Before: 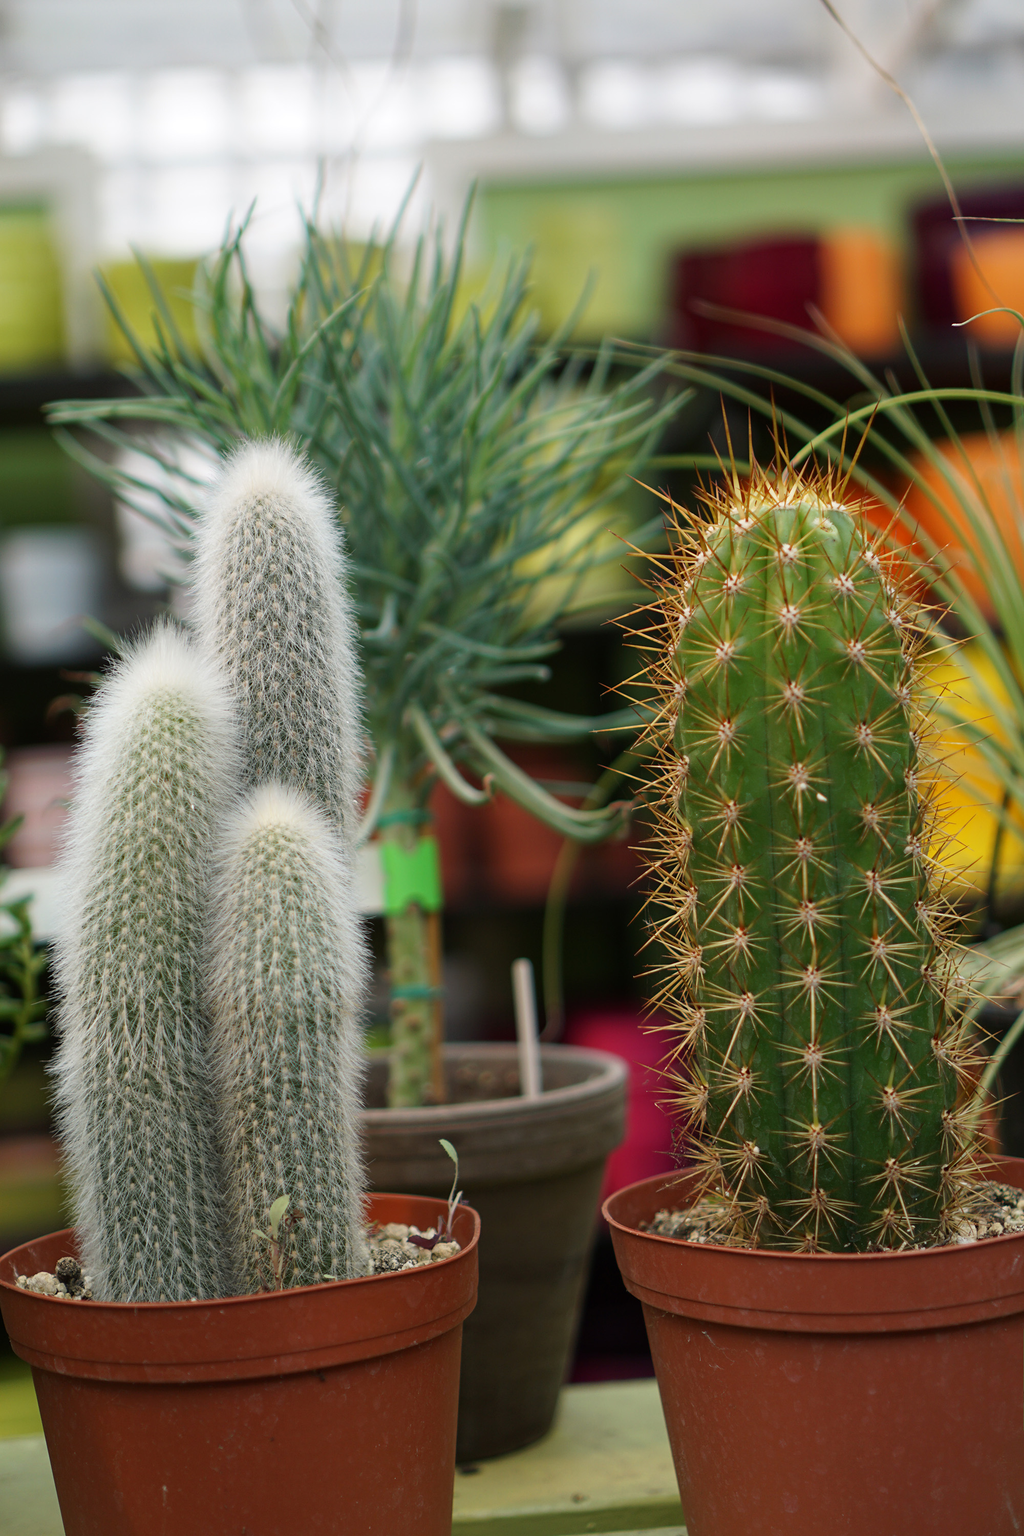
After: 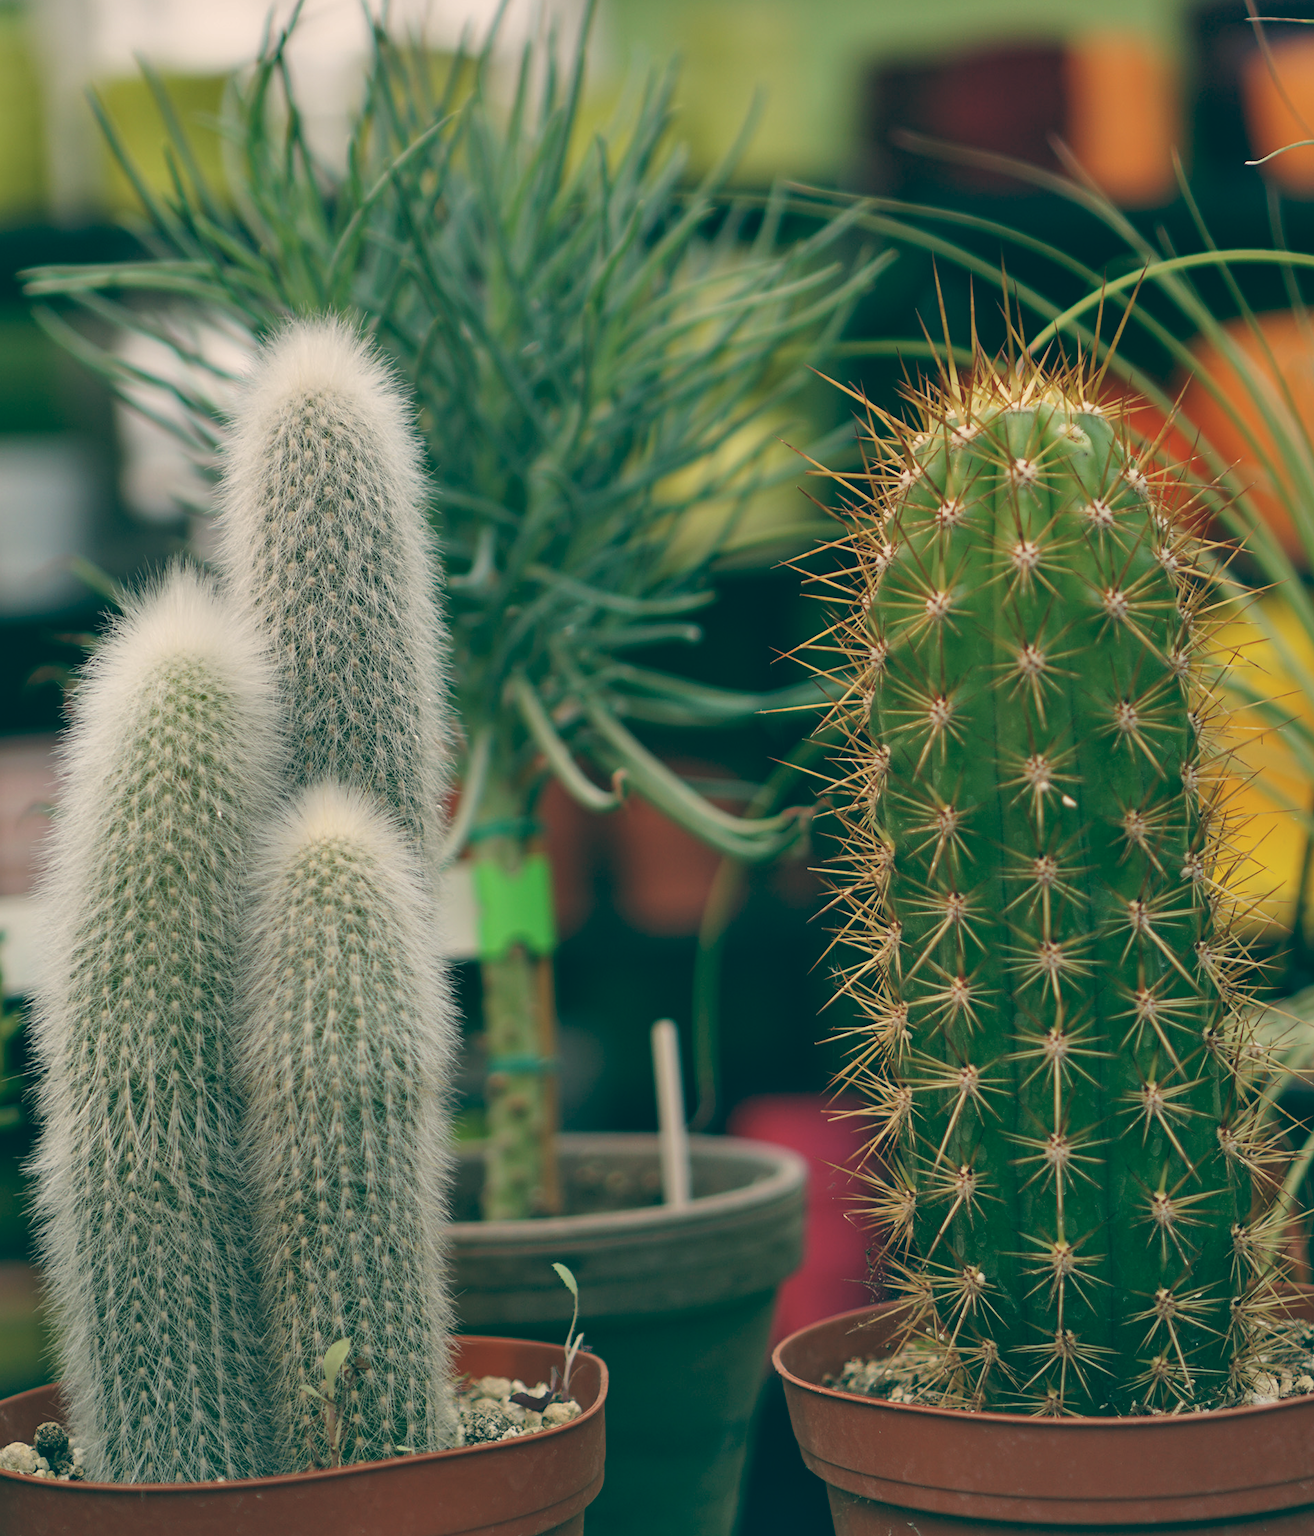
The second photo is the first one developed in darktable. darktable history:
crop and rotate: left 2.991%, top 13.302%, right 1.981%, bottom 12.636%
contrast brightness saturation: contrast -0.1, saturation -0.1
color balance: lift [1.005, 0.99, 1.007, 1.01], gamma [1, 0.979, 1.011, 1.021], gain [0.923, 1.098, 1.025, 0.902], input saturation 90.45%, contrast 7.73%, output saturation 105.91%
shadows and highlights: shadows 43.71, white point adjustment -1.46, soften with gaussian
